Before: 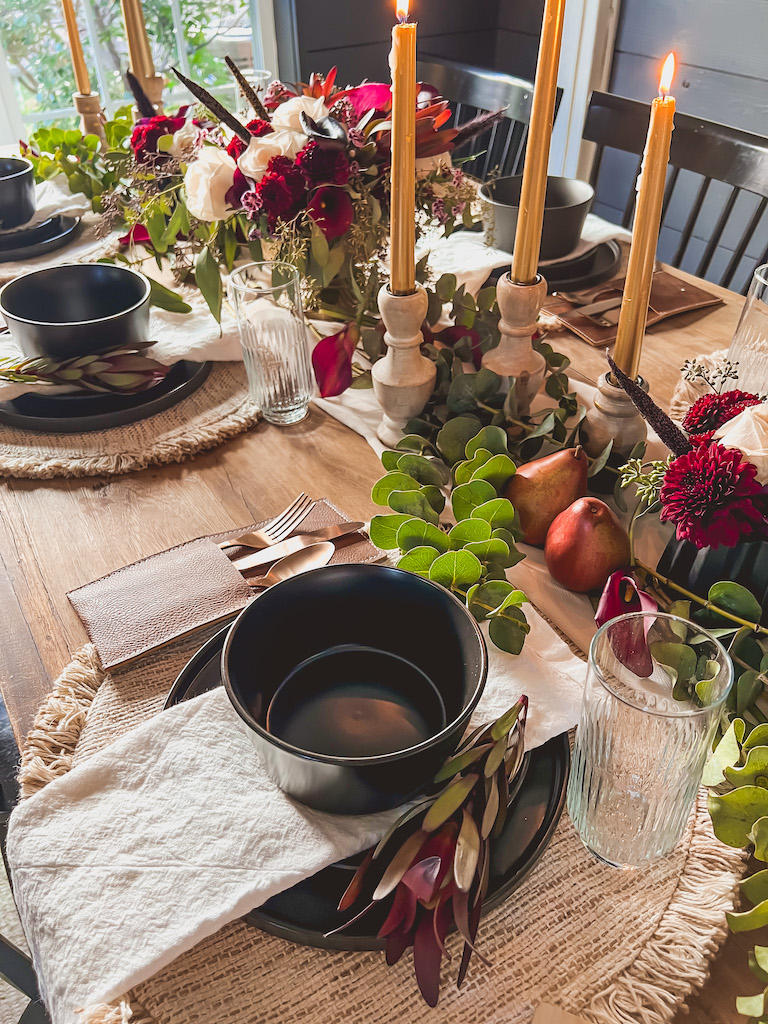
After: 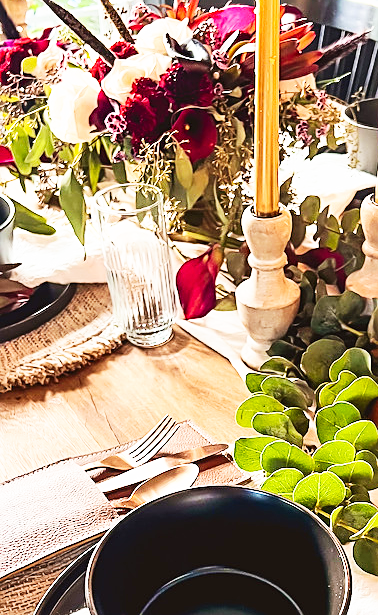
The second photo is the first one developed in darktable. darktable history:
base curve: curves: ch0 [(0, 0) (0.007, 0.004) (0.027, 0.03) (0.046, 0.07) (0.207, 0.54) (0.442, 0.872) (0.673, 0.972) (1, 1)], preserve colors none
color zones: curves: ch0 [(0, 0.5) (0.143, 0.5) (0.286, 0.5) (0.429, 0.5) (0.571, 0.5) (0.714, 0.476) (0.857, 0.5) (1, 0.5)]; ch2 [(0, 0.5) (0.143, 0.5) (0.286, 0.5) (0.429, 0.5) (0.571, 0.5) (0.714, 0.487) (0.857, 0.5) (1, 0.5)]
sharpen: on, module defaults
crop: left 17.835%, top 7.675%, right 32.881%, bottom 32.213%
contrast brightness saturation: contrast 0.14
